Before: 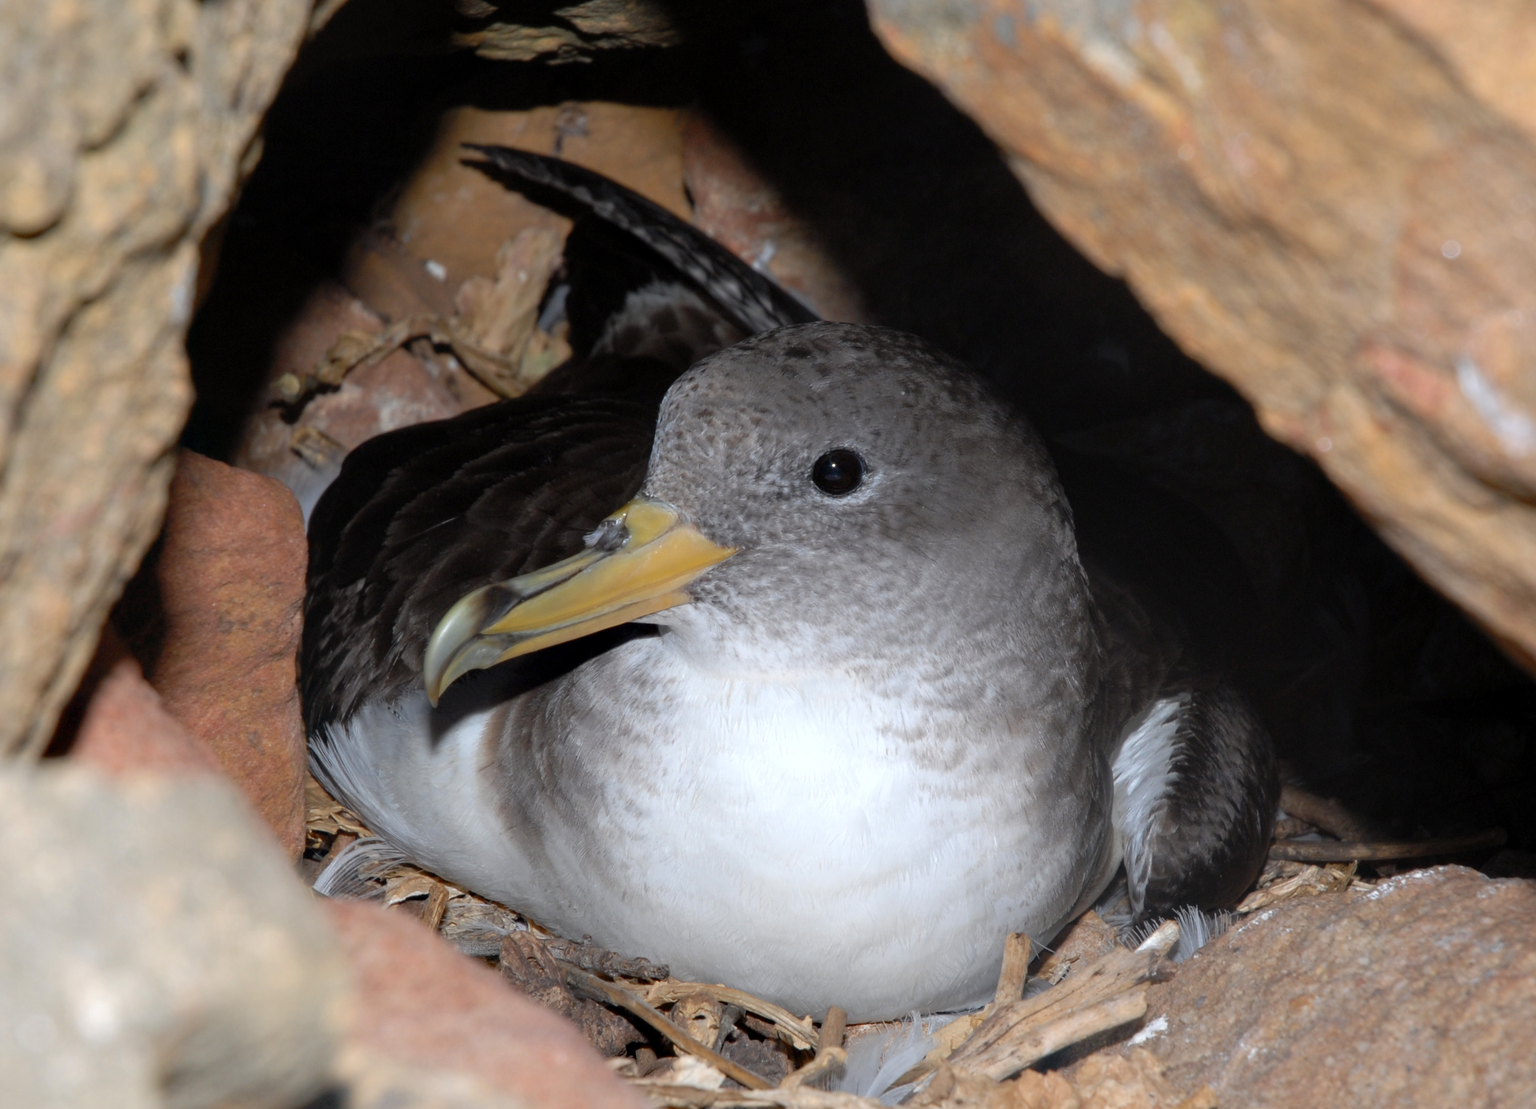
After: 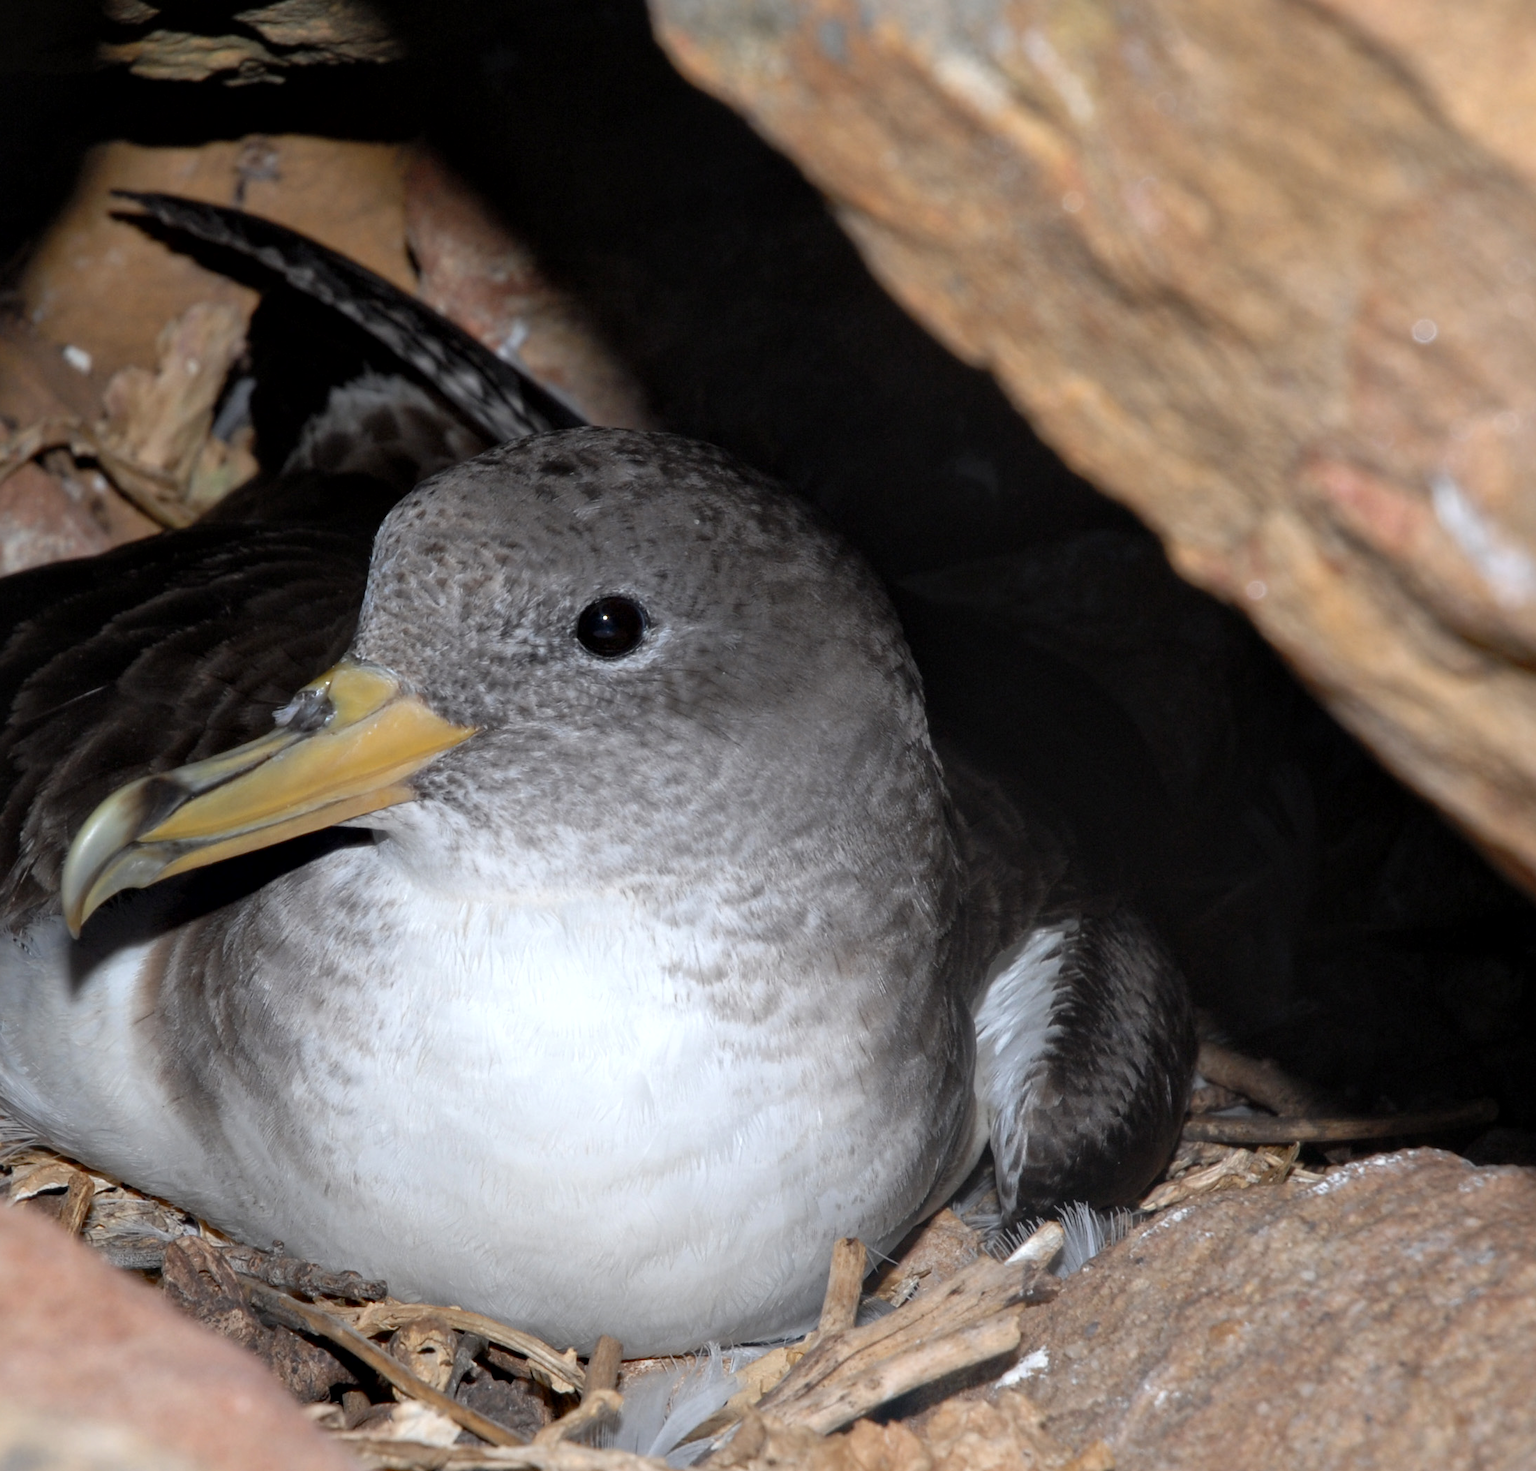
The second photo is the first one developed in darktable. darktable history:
crop and rotate: left 24.6%
local contrast: mode bilateral grid, contrast 20, coarseness 50, detail 130%, midtone range 0.2
contrast brightness saturation: saturation -0.05
